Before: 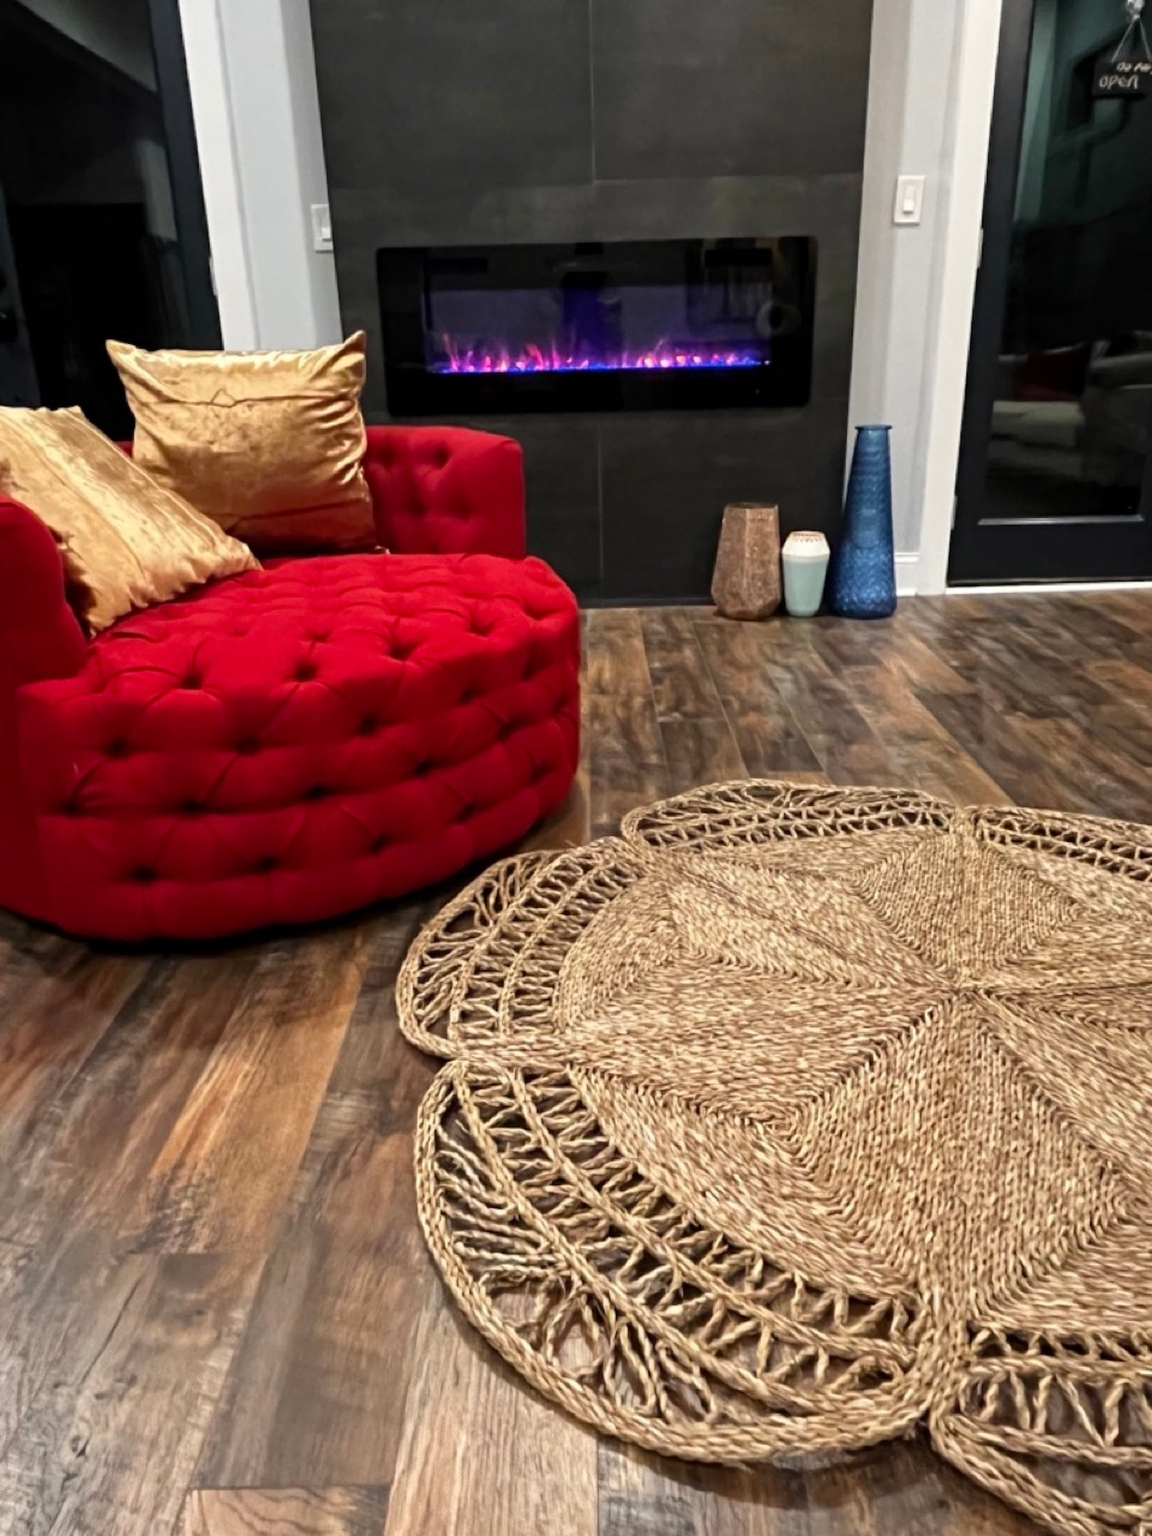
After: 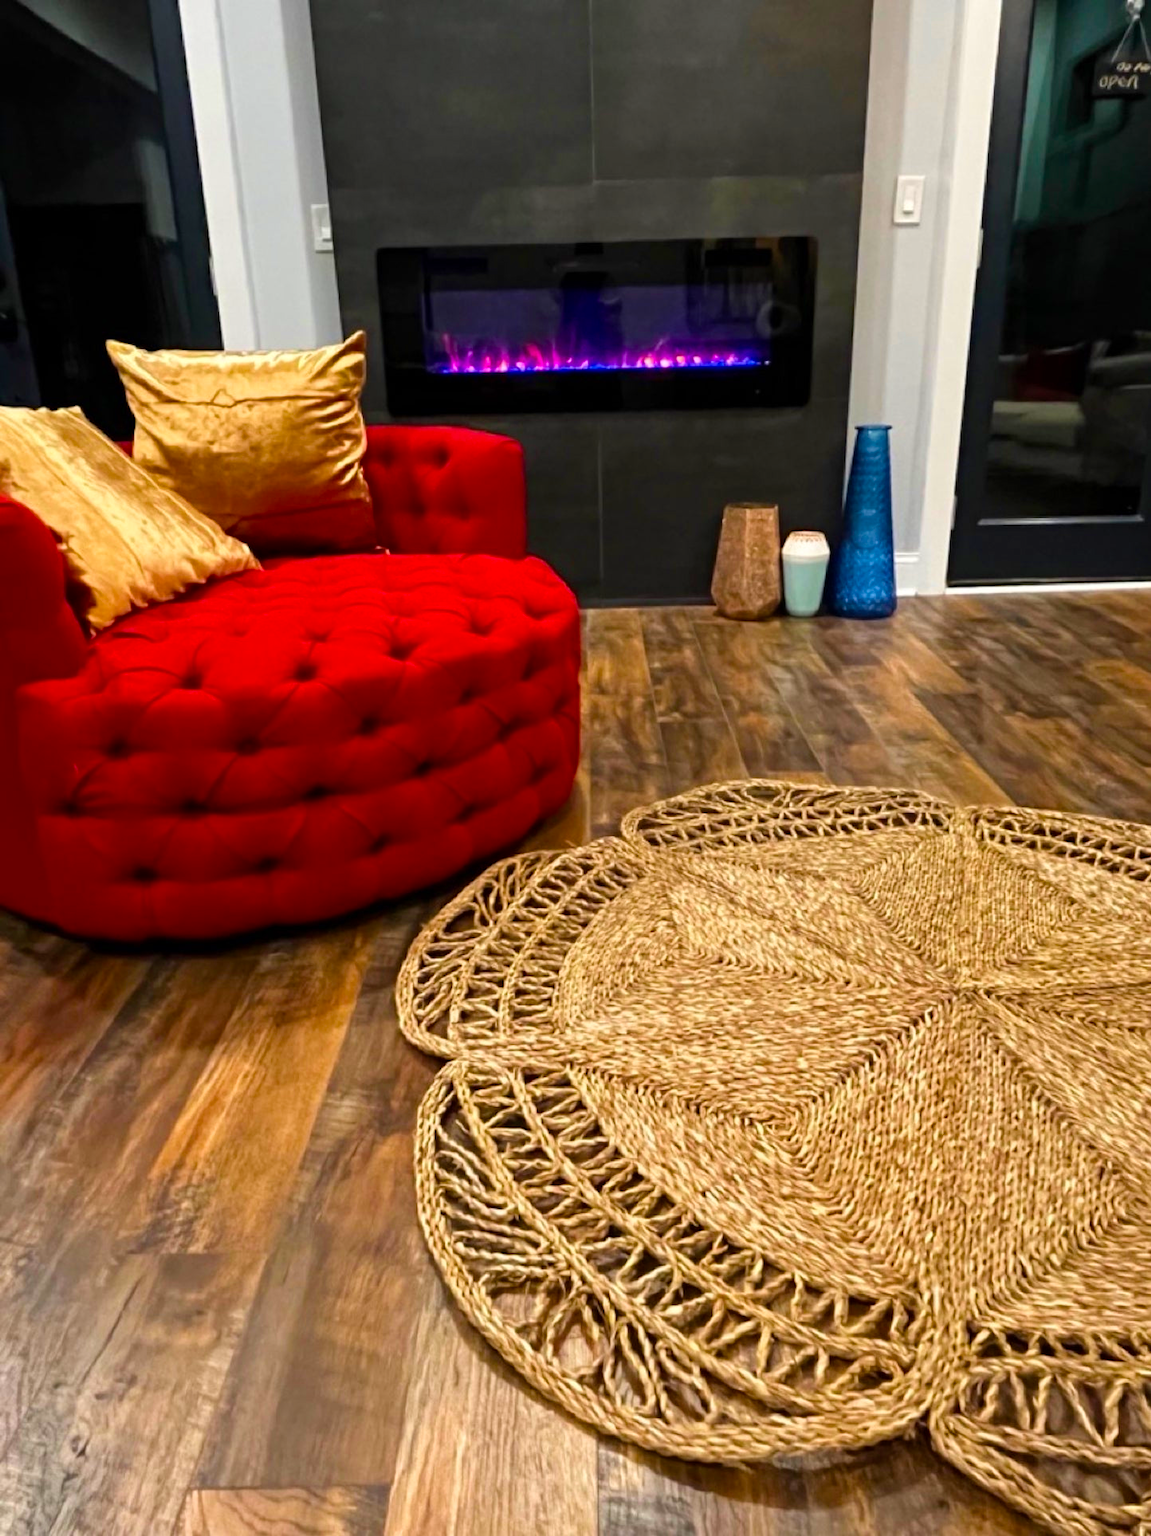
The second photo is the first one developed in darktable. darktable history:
velvia: strength 51.08%, mid-tones bias 0.503
